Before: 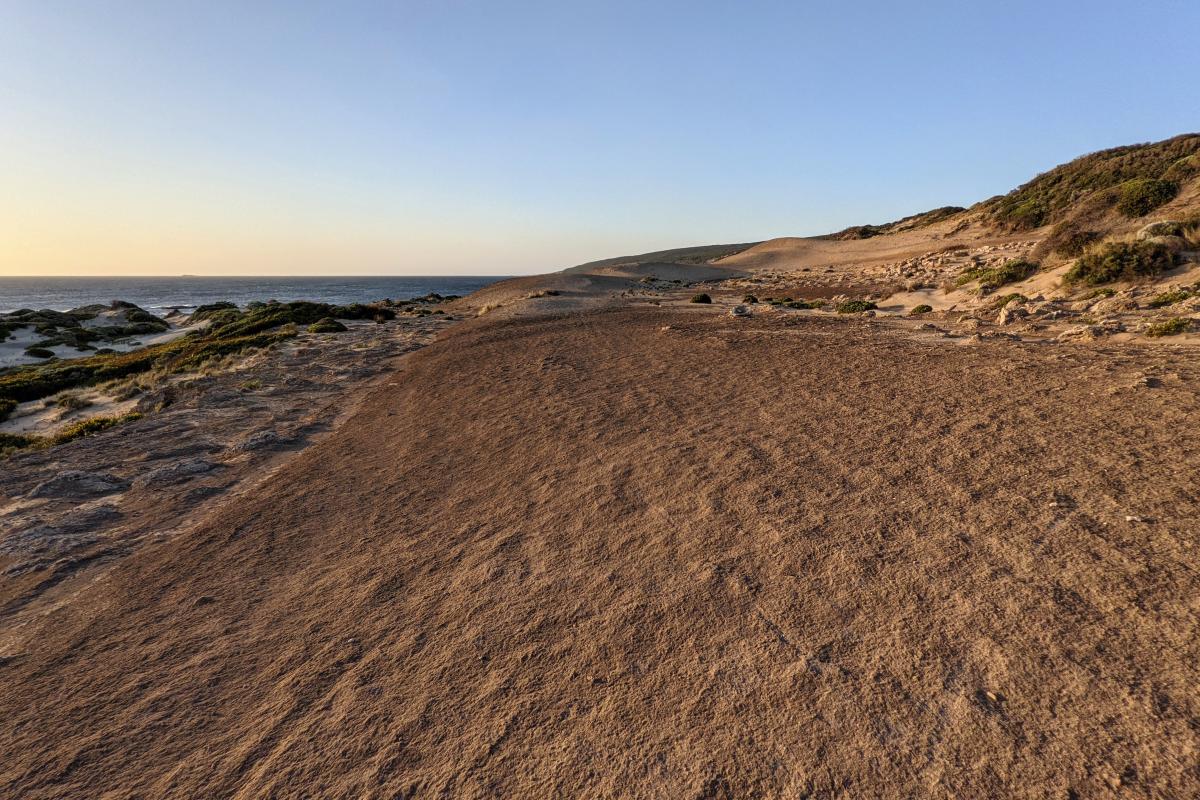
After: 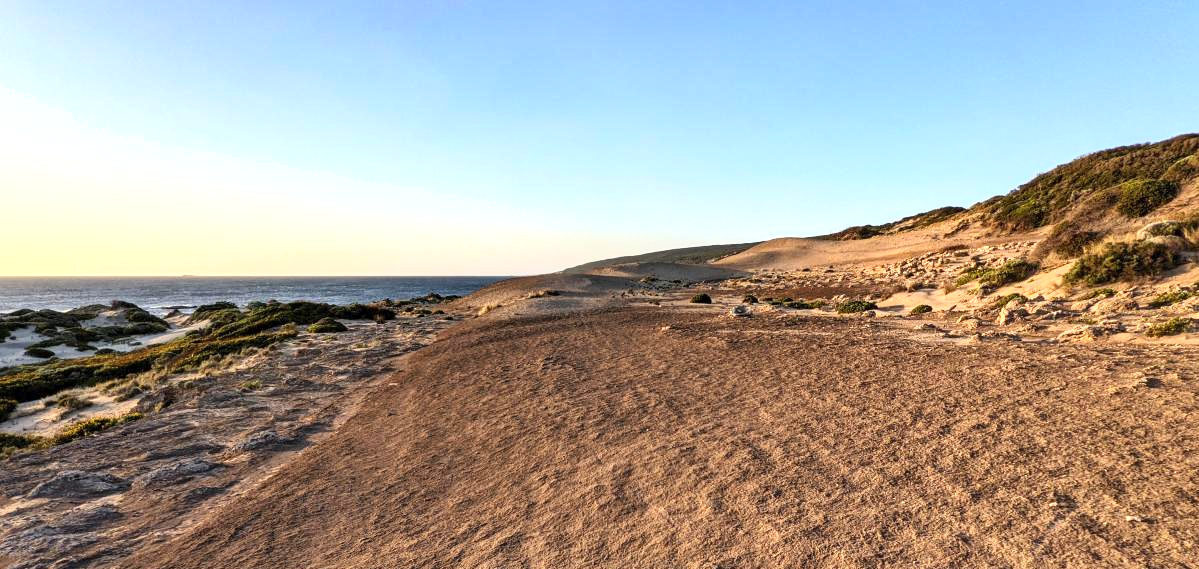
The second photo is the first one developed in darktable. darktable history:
contrast brightness saturation: contrast 0.205, brightness 0.141, saturation 0.146
crop: bottom 28.751%
exposure: exposure 0.52 EV, compensate exposure bias true, compensate highlight preservation false
local contrast: mode bilateral grid, contrast 20, coarseness 50, detail 120%, midtone range 0.2
shadows and highlights: highlights color adjustment 49.57%, soften with gaussian
